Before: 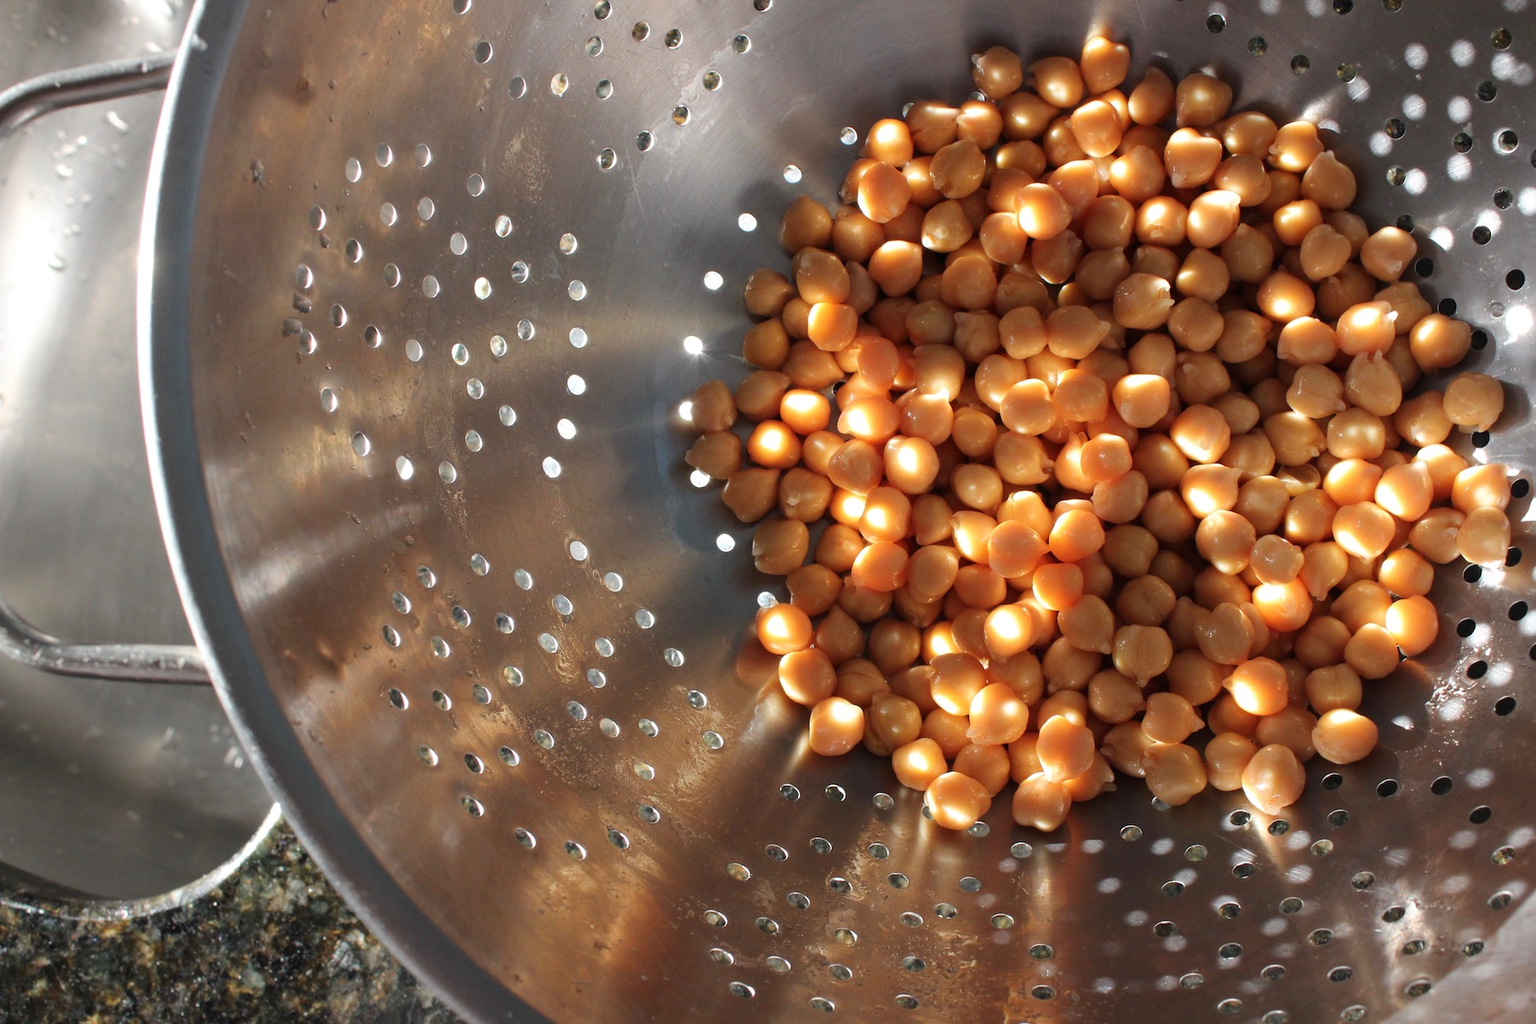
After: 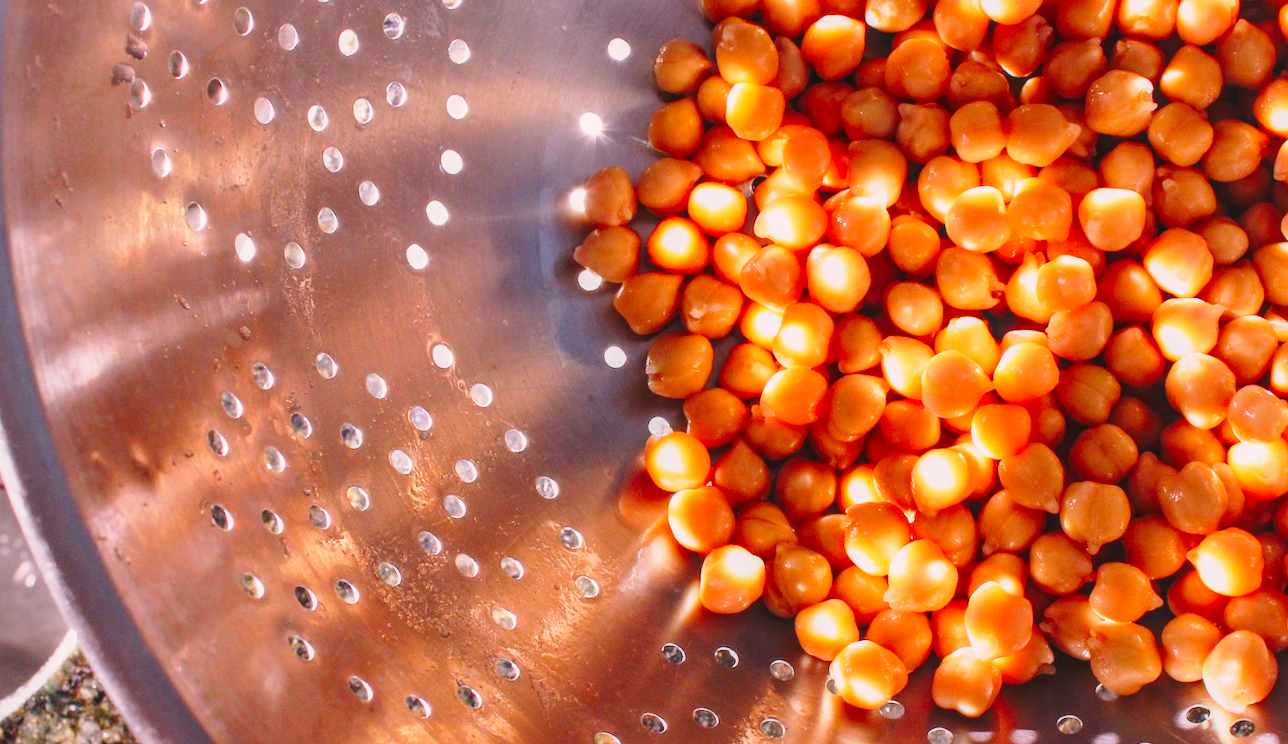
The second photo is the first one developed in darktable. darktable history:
white balance: red 1.188, blue 1.11
local contrast: highlights 55%, shadows 52%, detail 130%, midtone range 0.452
crop and rotate: angle -3.37°, left 9.79%, top 20.73%, right 12.42%, bottom 11.82%
color correction: highlights b* 3
shadows and highlights: shadows 60, soften with gaussian
contrast brightness saturation: contrast -0.19, saturation 0.19
base curve: curves: ch0 [(0, 0) (0.028, 0.03) (0.121, 0.232) (0.46, 0.748) (0.859, 0.968) (1, 1)], preserve colors none
